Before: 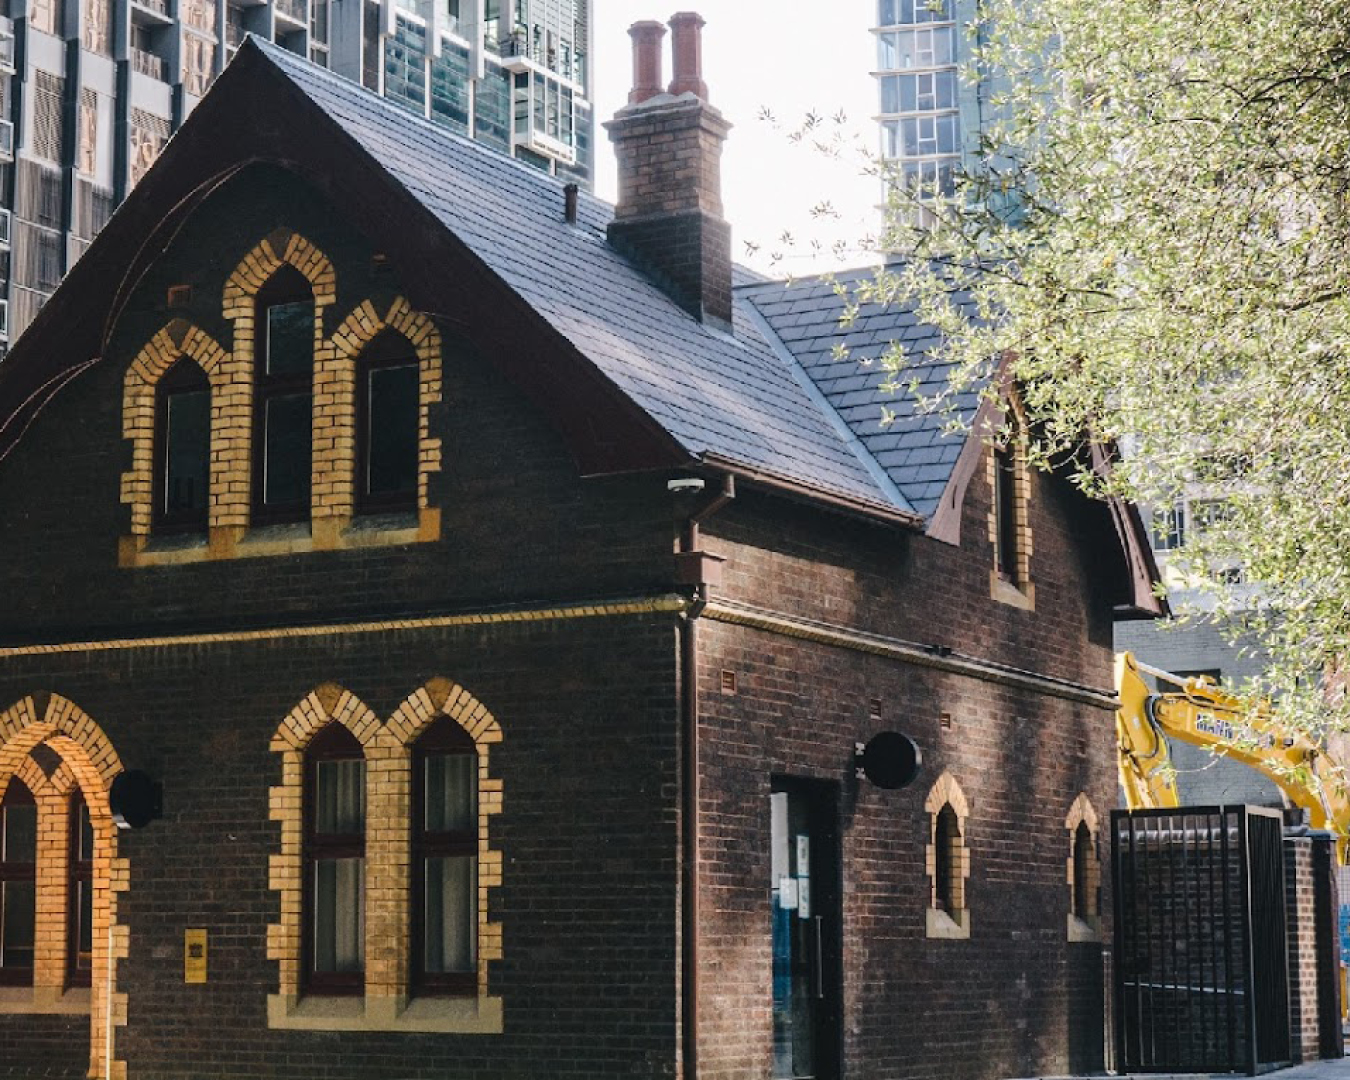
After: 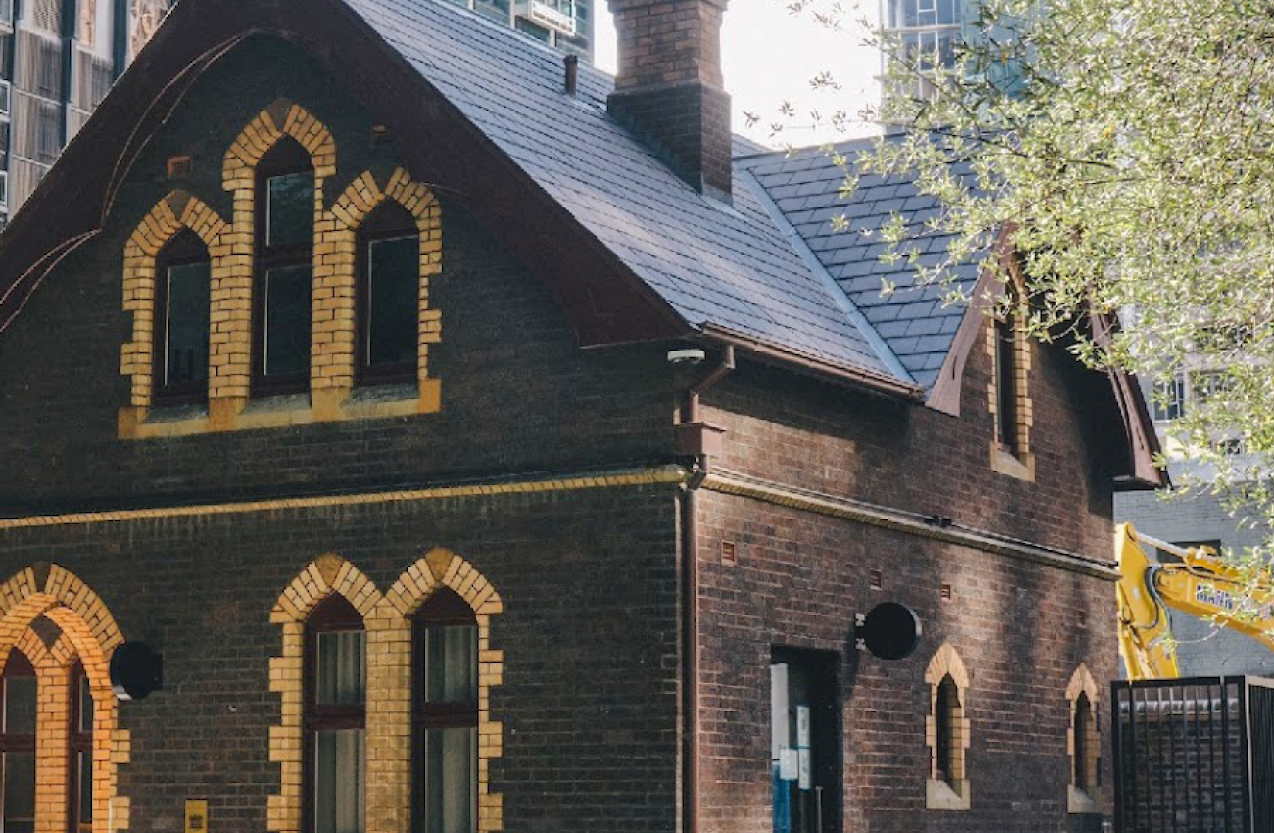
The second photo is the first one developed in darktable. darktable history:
shadows and highlights: on, module defaults
crop and rotate: angle 0.039°, top 11.943%, right 5.516%, bottom 10.823%
